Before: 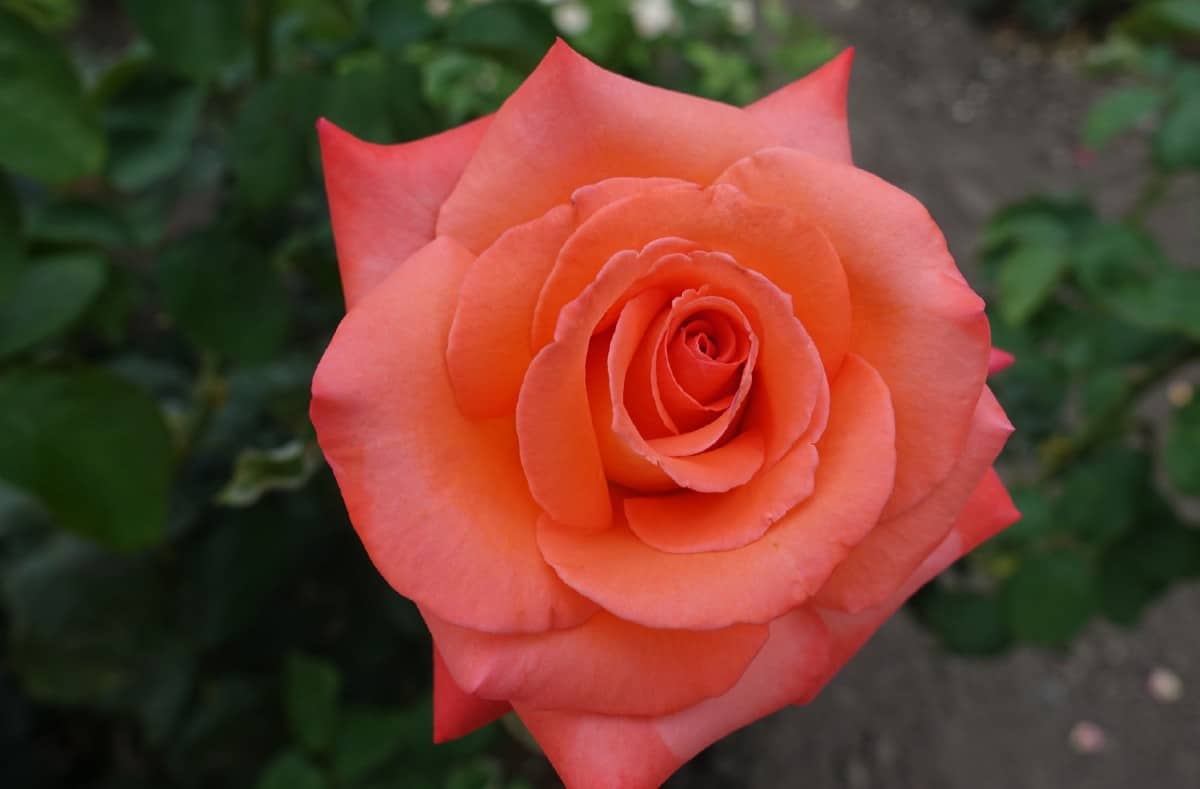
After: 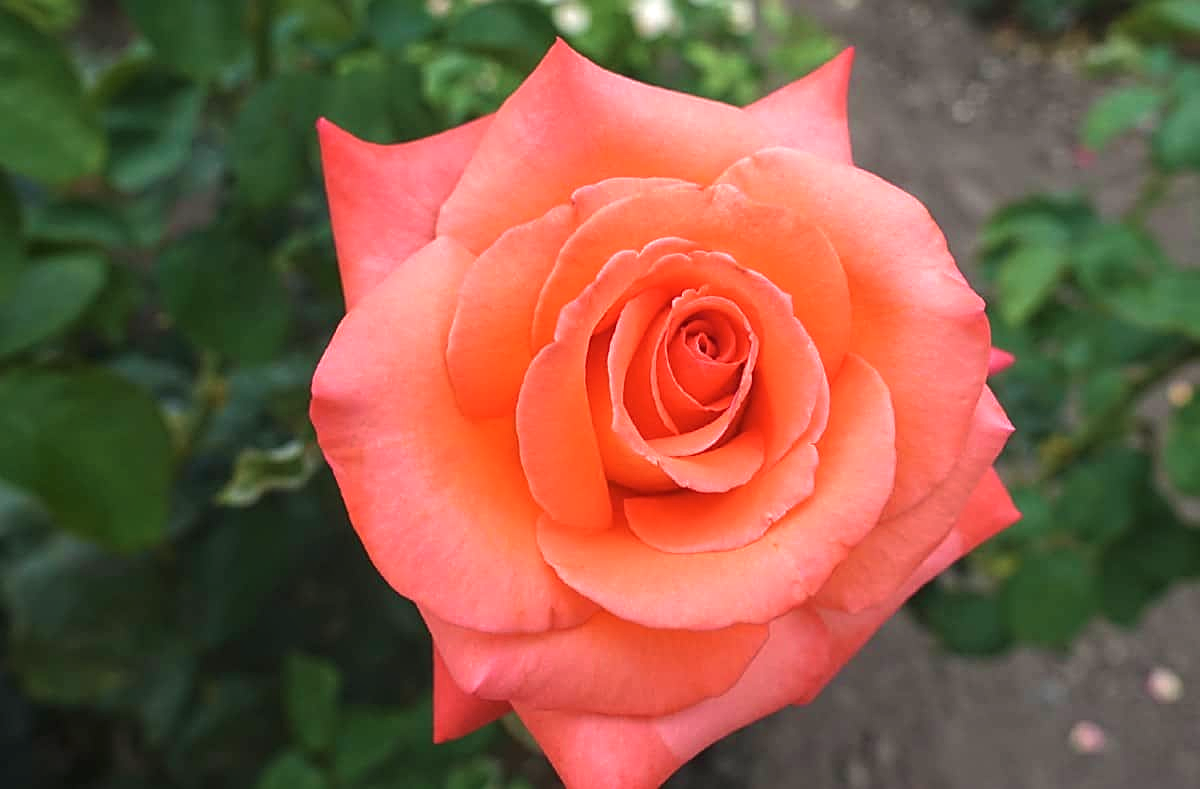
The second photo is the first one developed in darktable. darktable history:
velvia: on, module defaults
contrast brightness saturation: contrast -0.066, brightness -0.037, saturation -0.112
exposure: black level correction 0, exposure 1.1 EV, compensate highlight preservation false
tone equalizer: edges refinement/feathering 500, mask exposure compensation -1.57 EV, preserve details no
local contrast: detail 109%
sharpen: on, module defaults
